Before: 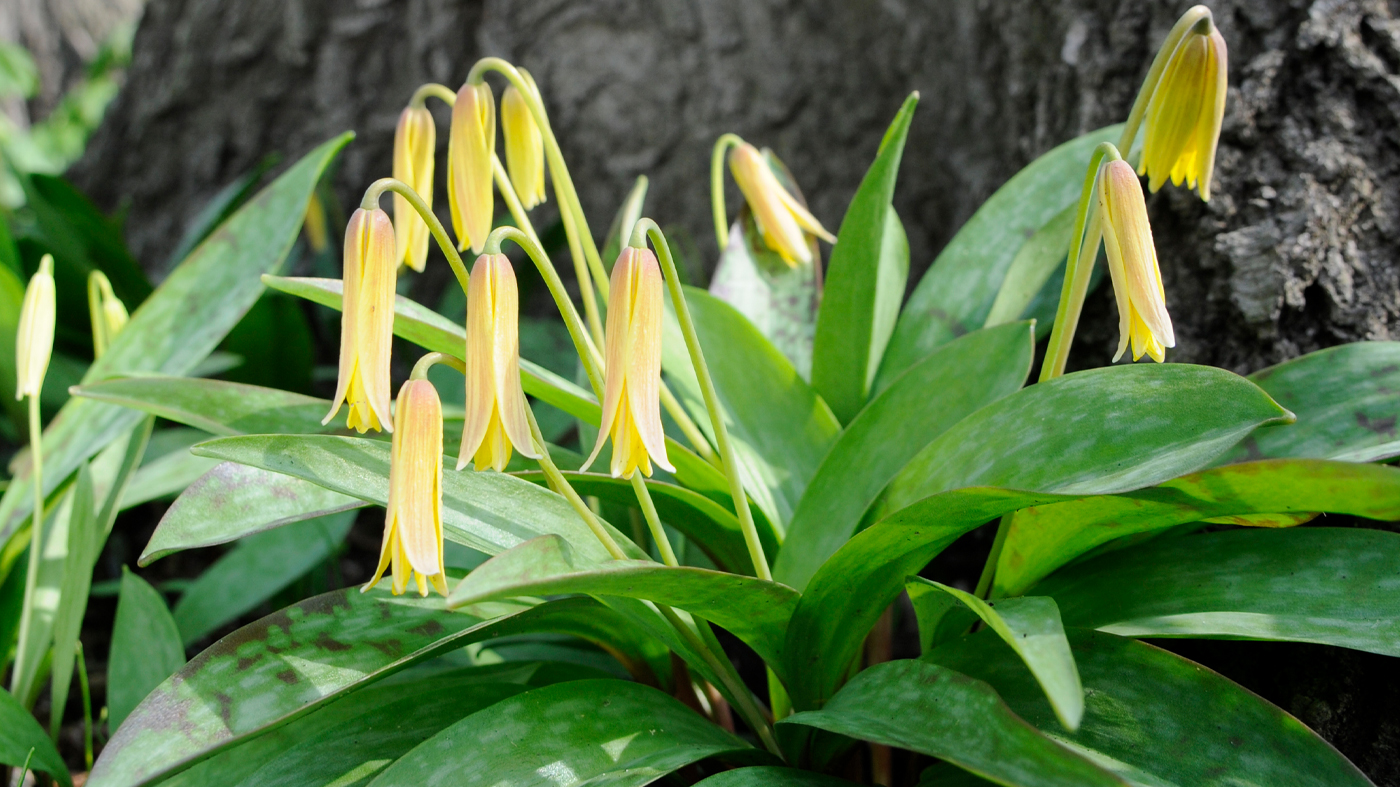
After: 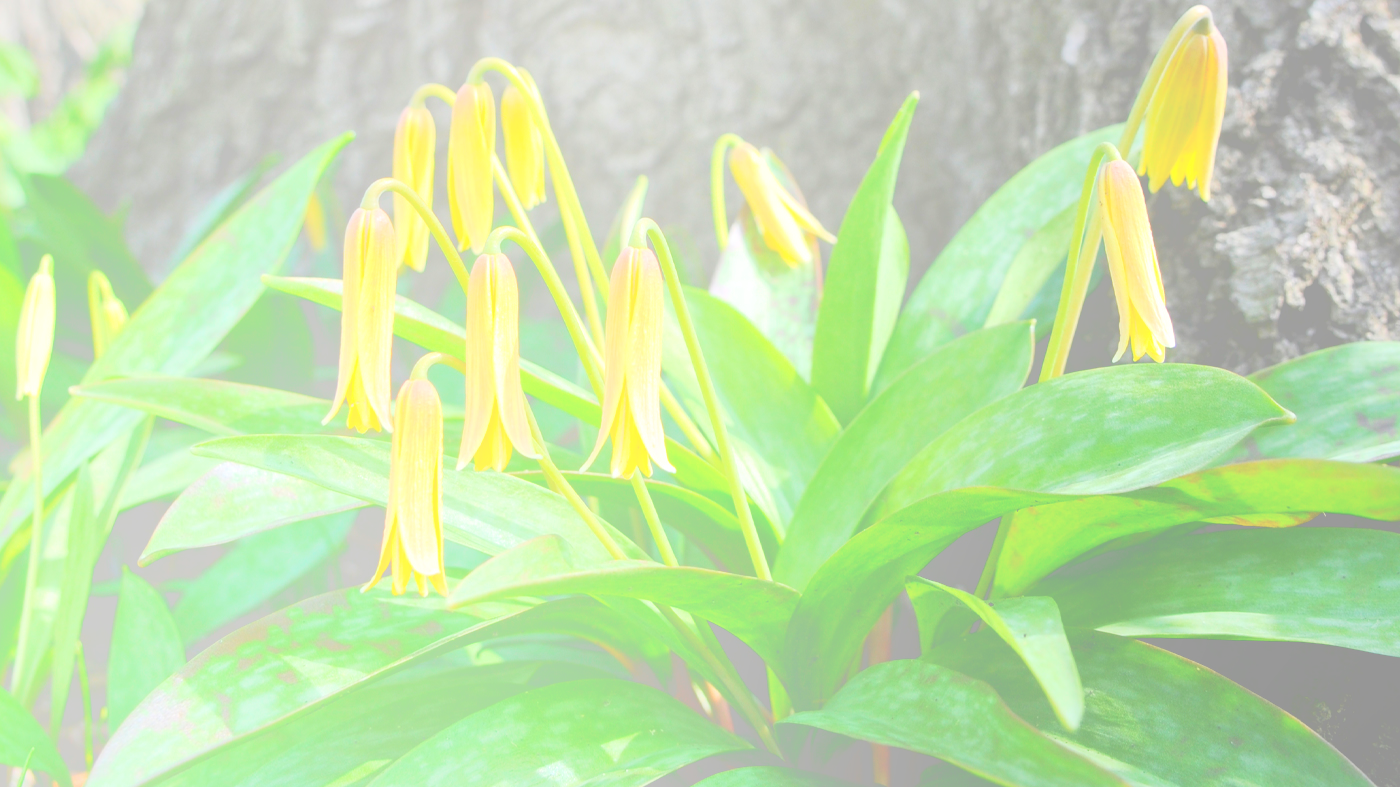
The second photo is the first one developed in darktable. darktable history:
local contrast: mode bilateral grid, contrast 70, coarseness 75, detail 180%, midtone range 0.2
bloom: size 70%, threshold 25%, strength 70%
